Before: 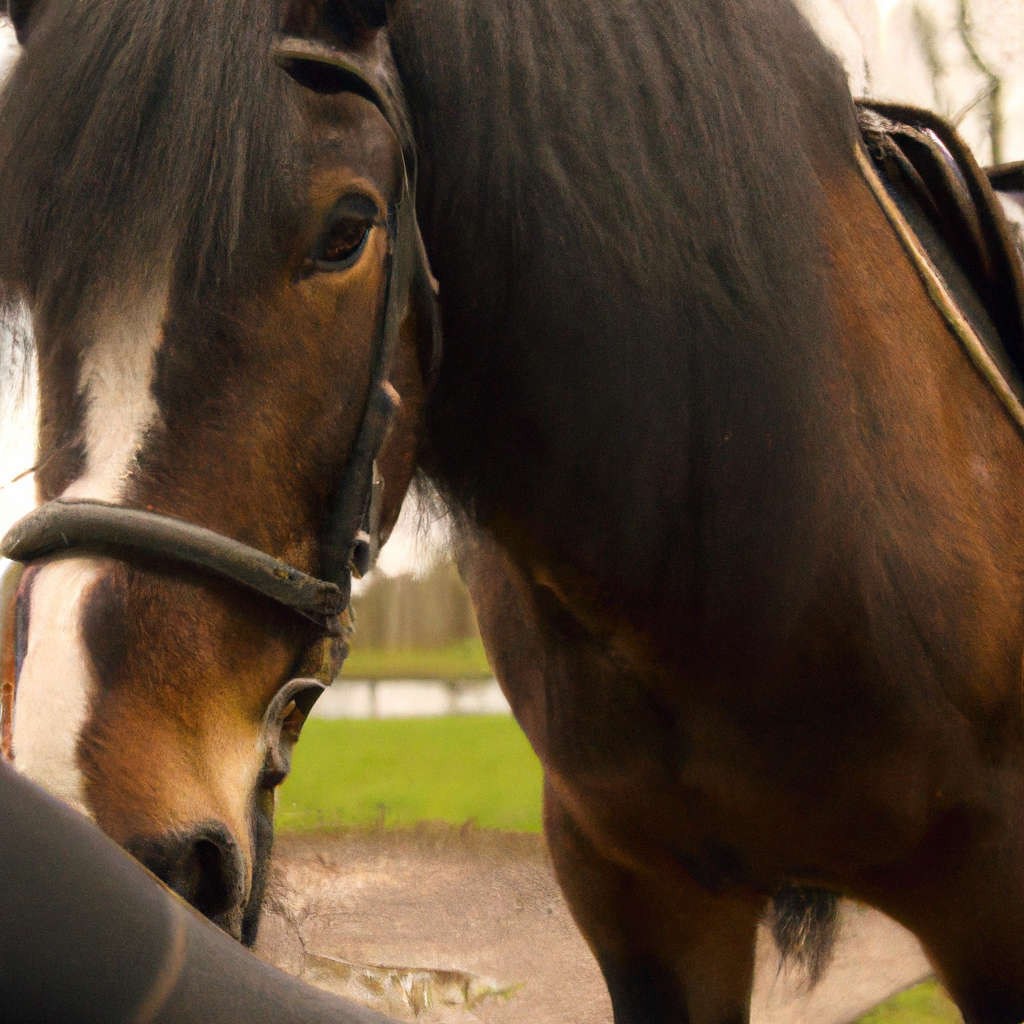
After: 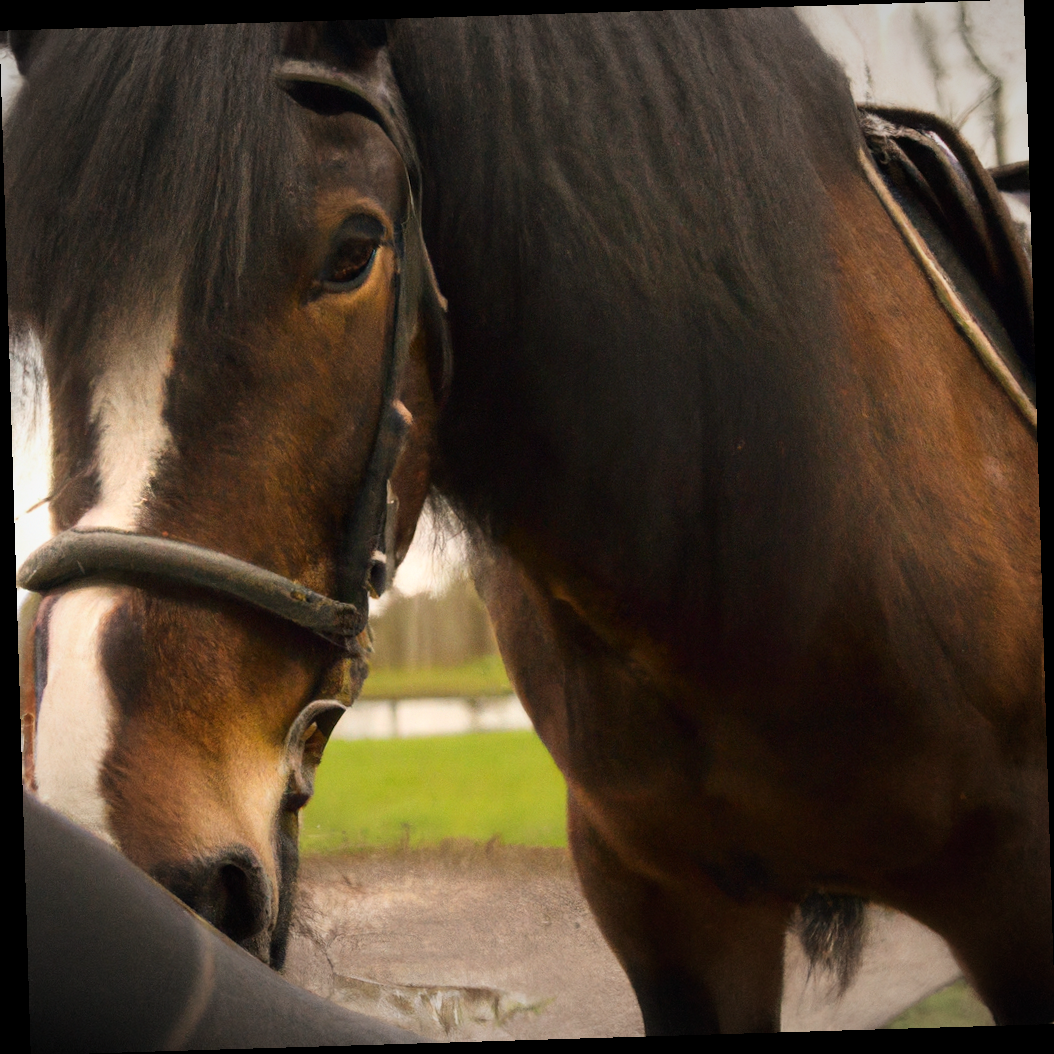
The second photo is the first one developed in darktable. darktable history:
rotate and perspective: rotation -1.75°, automatic cropping off
contrast brightness saturation: contrast 0.1, brightness 0.02, saturation 0.02
vignetting: fall-off radius 100%, width/height ratio 1.337
